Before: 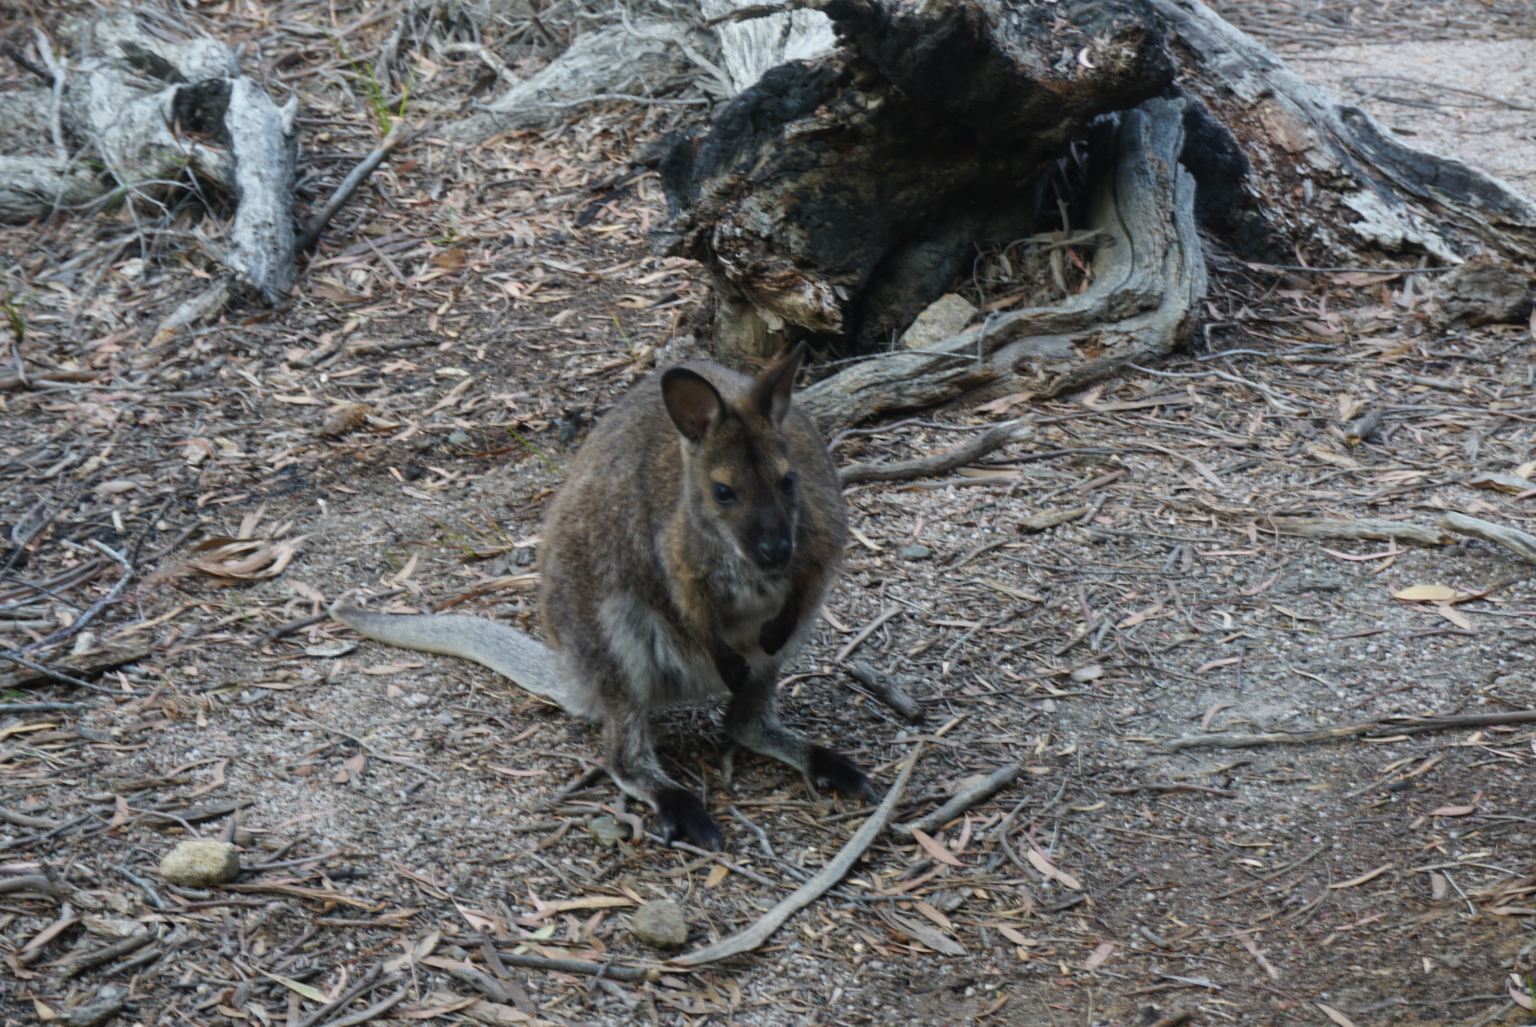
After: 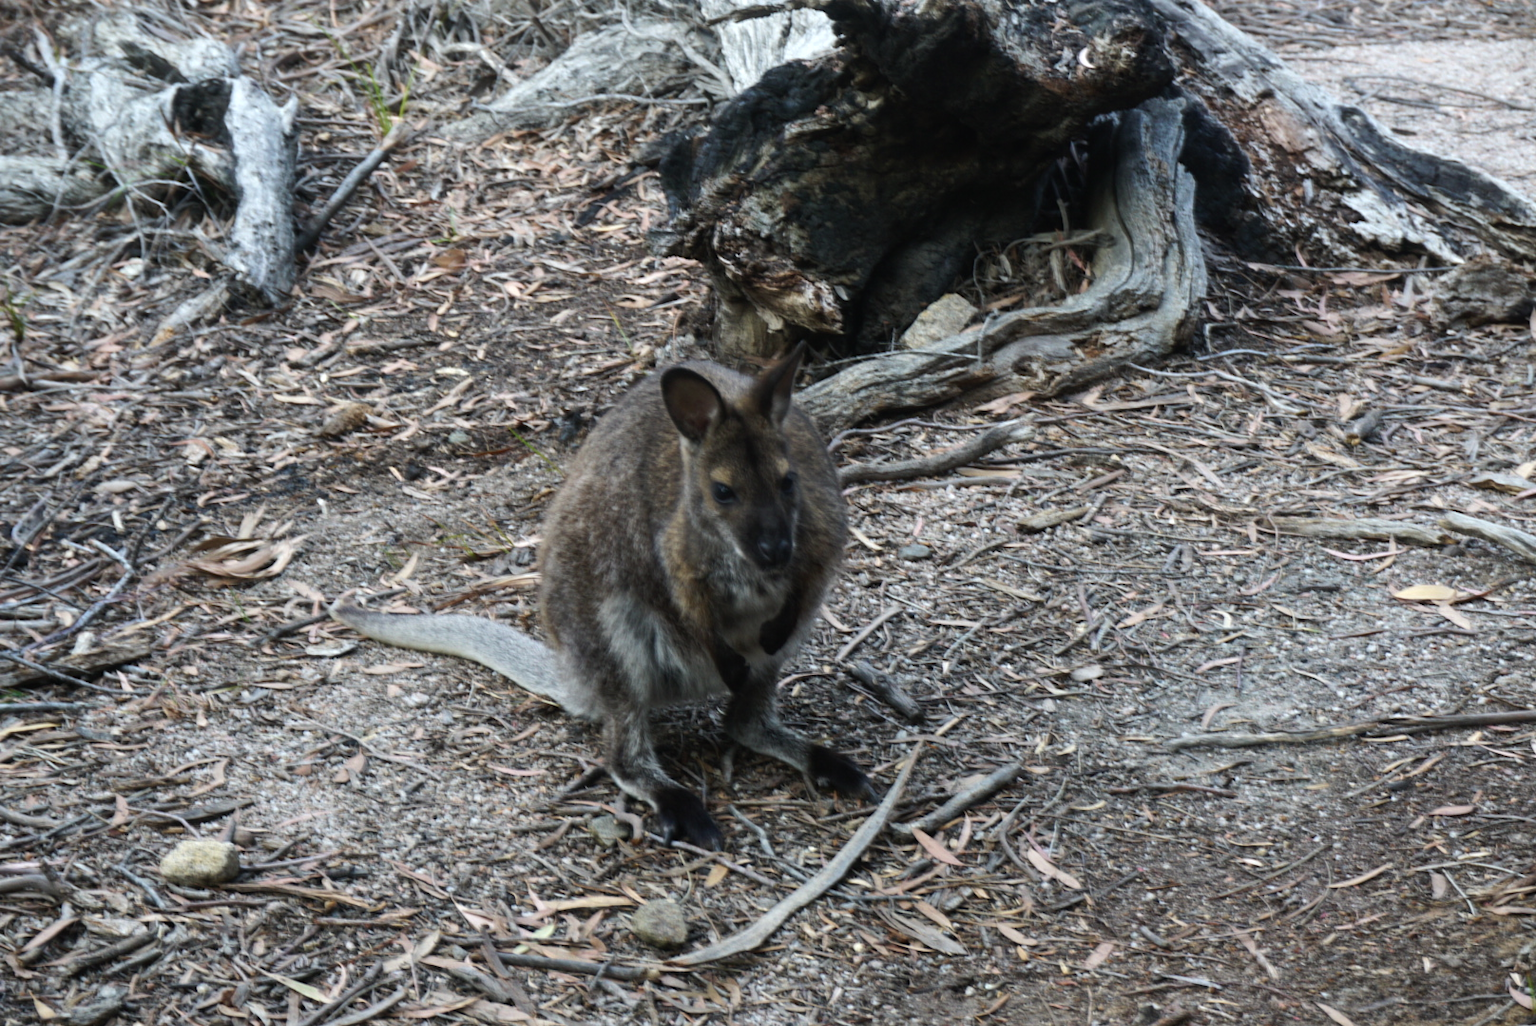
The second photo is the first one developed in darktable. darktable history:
contrast brightness saturation: saturation -0.067
tone equalizer: -8 EV -0.431 EV, -7 EV -0.41 EV, -6 EV -0.306 EV, -5 EV -0.249 EV, -3 EV 0.215 EV, -2 EV 0.358 EV, -1 EV 0.383 EV, +0 EV 0.422 EV, edges refinement/feathering 500, mask exposure compensation -1.57 EV, preserve details no
